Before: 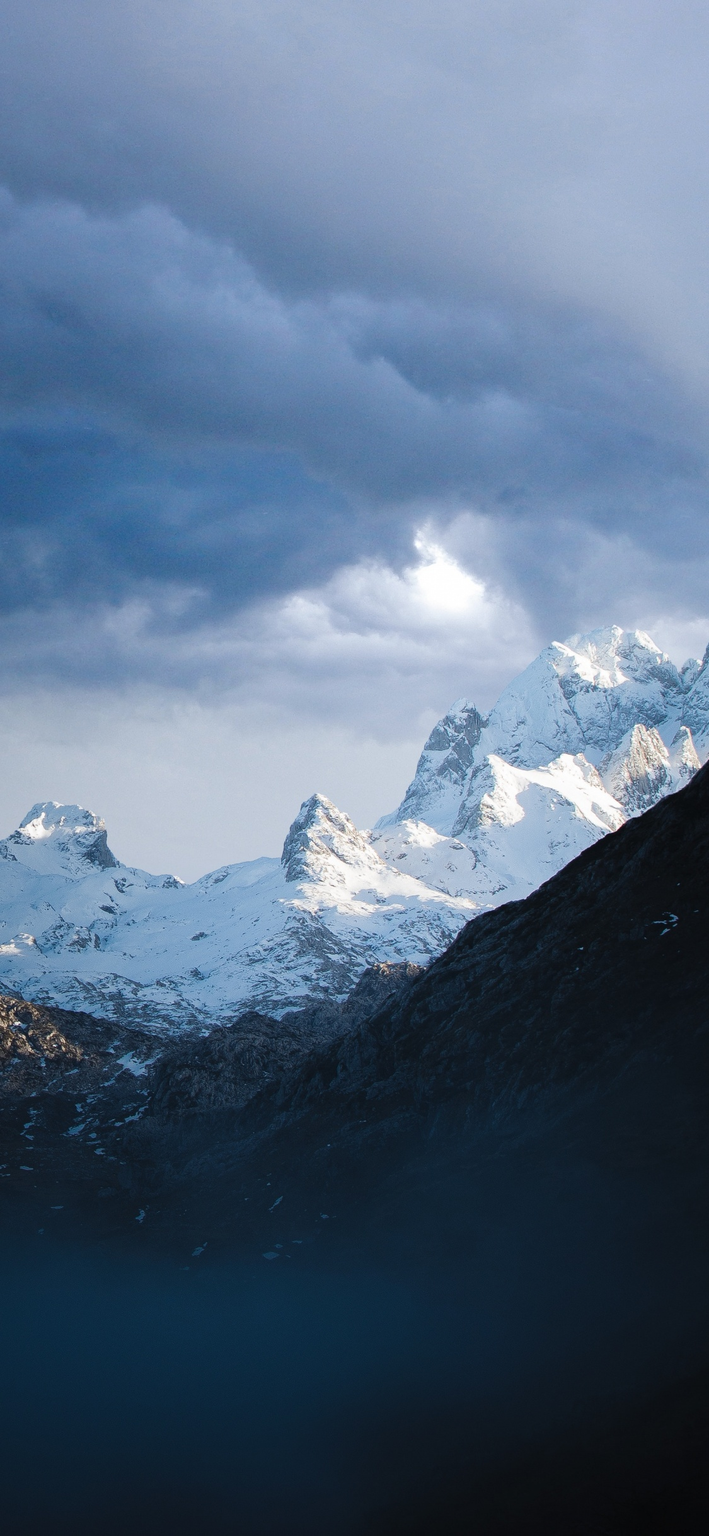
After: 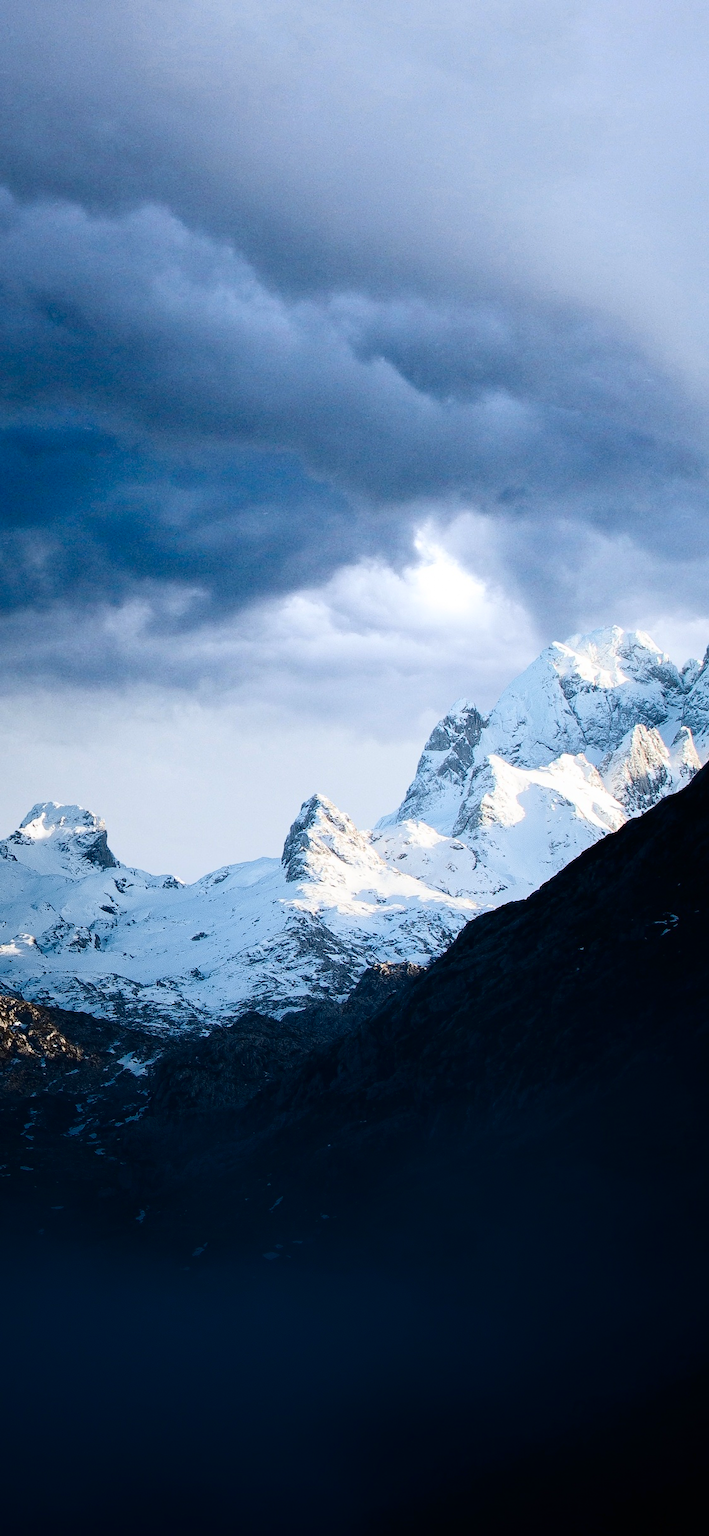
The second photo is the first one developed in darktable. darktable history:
contrast brightness saturation: contrast 0.303, brightness -0.074, saturation 0.174
